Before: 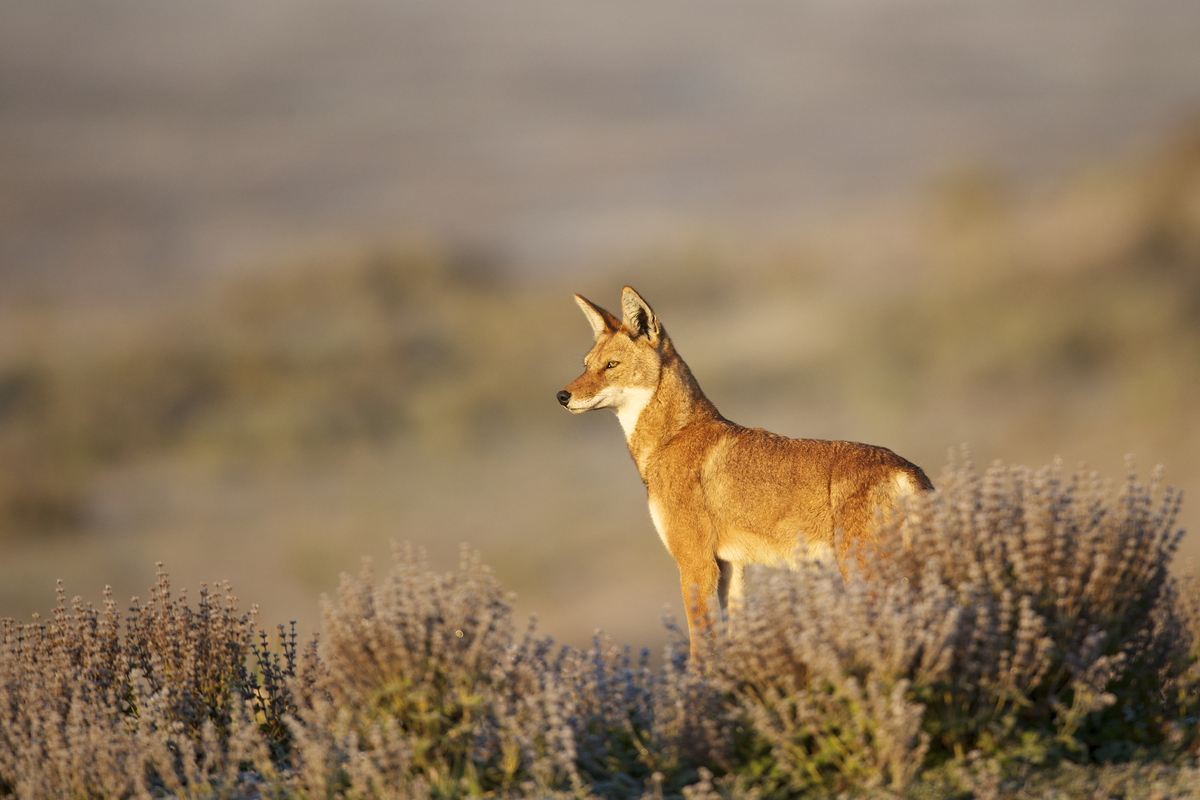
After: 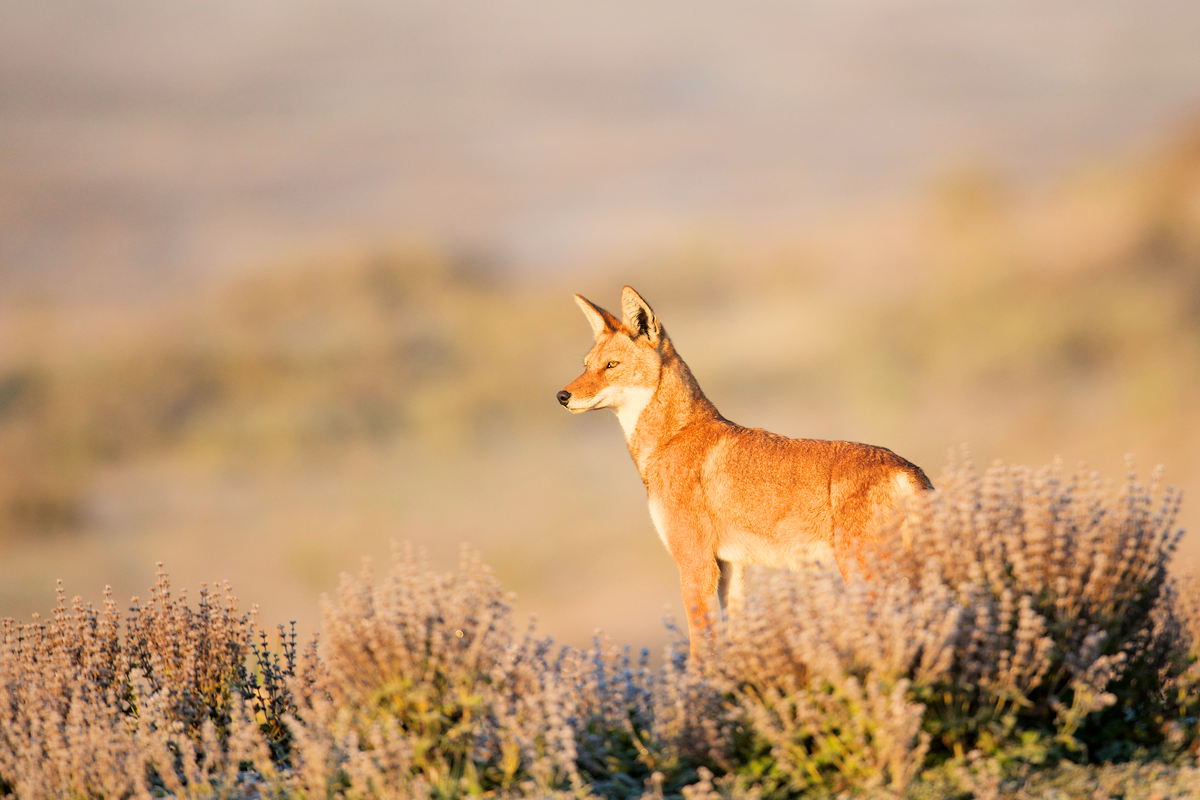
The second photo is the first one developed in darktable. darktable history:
exposure: black level correction 0, exposure 1.388 EV, compensate exposure bias true, compensate highlight preservation false
filmic rgb: black relative exposure -7.65 EV, white relative exposure 4.56 EV, hardness 3.61, color science v6 (2022)
